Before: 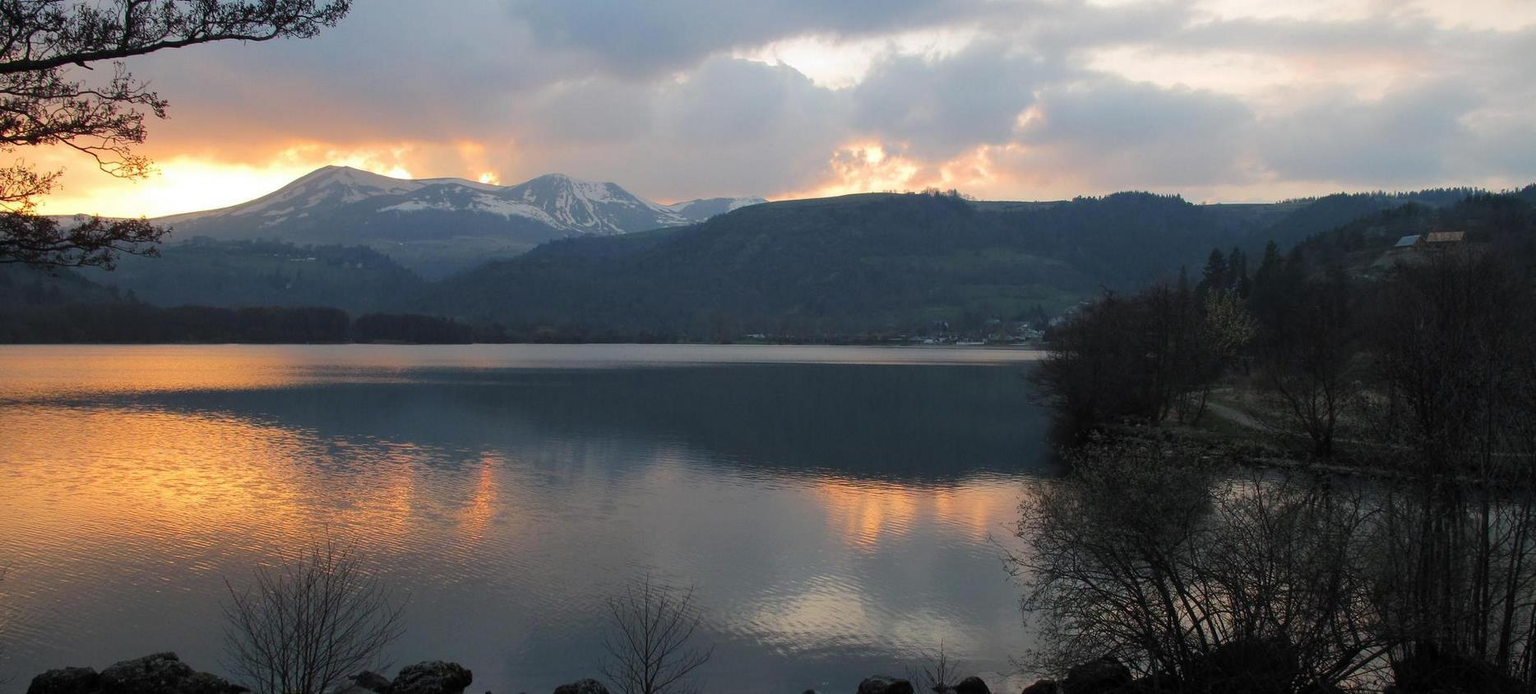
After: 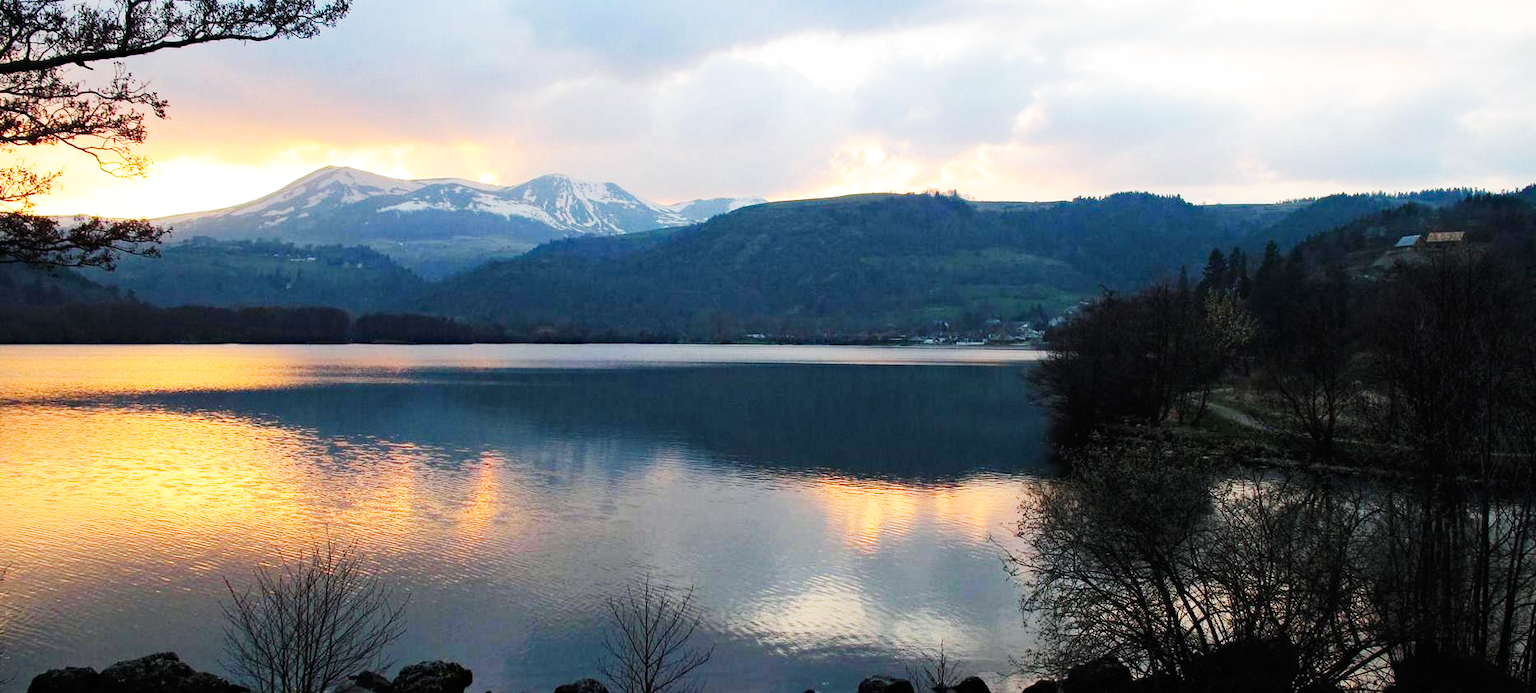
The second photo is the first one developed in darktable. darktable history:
haze removal: compatibility mode true
base curve: curves: ch0 [(0, 0) (0.007, 0.004) (0.027, 0.03) (0.046, 0.07) (0.207, 0.54) (0.442, 0.872) (0.673, 0.972) (1, 1)], preserve colors none
